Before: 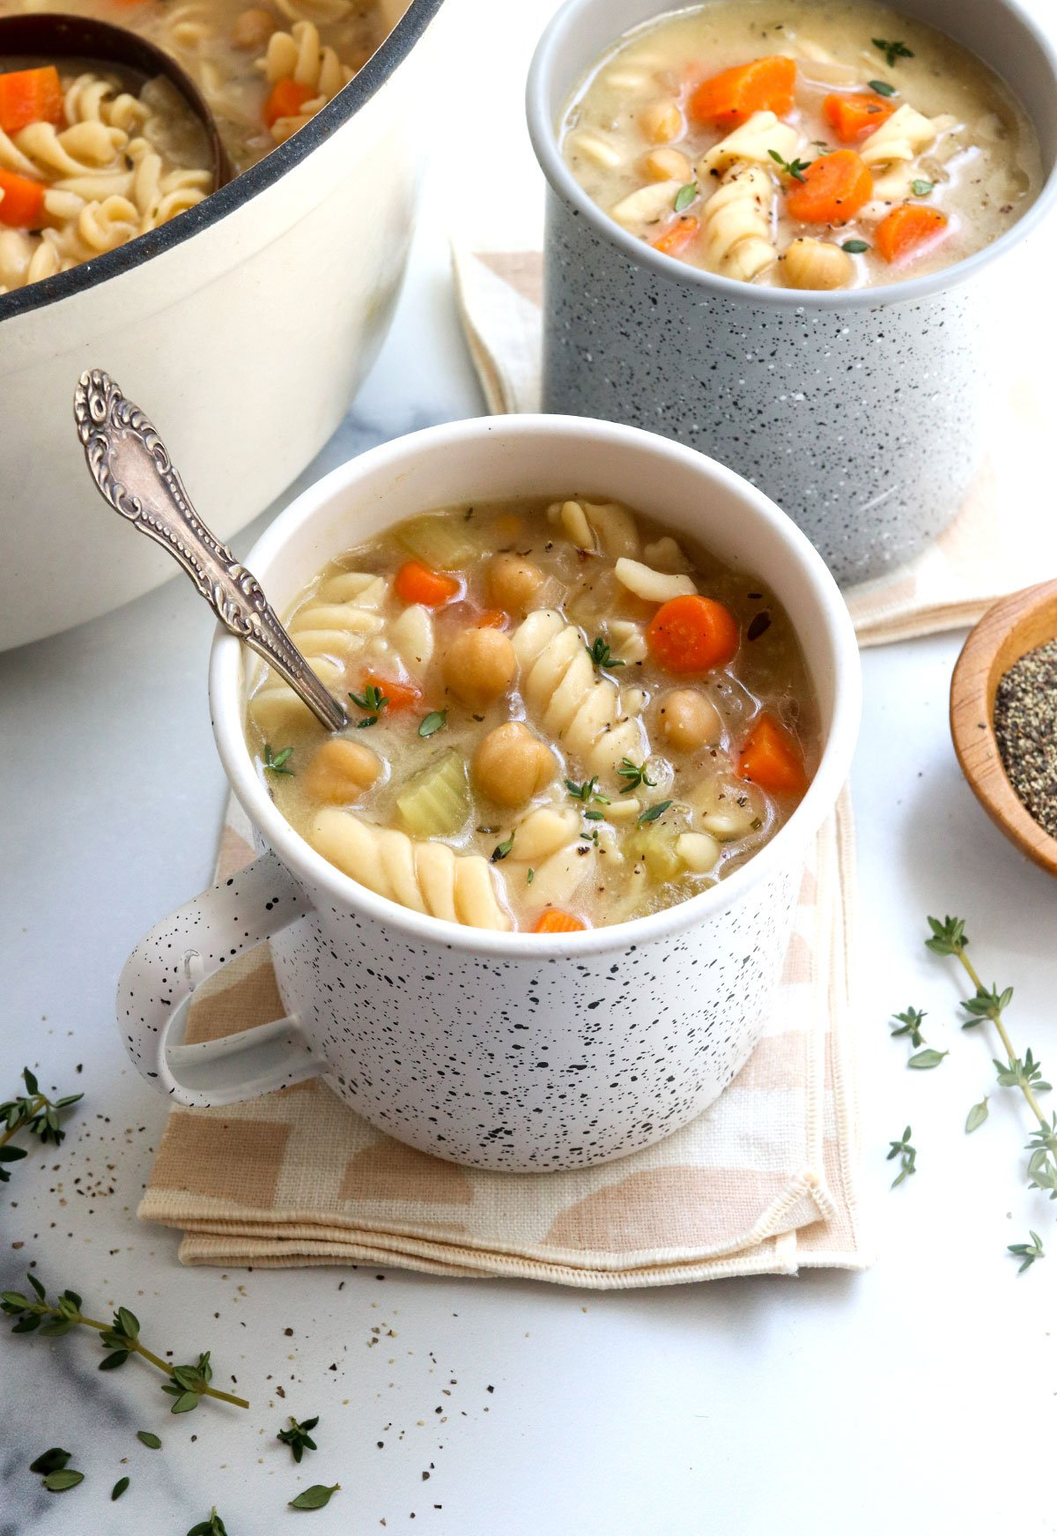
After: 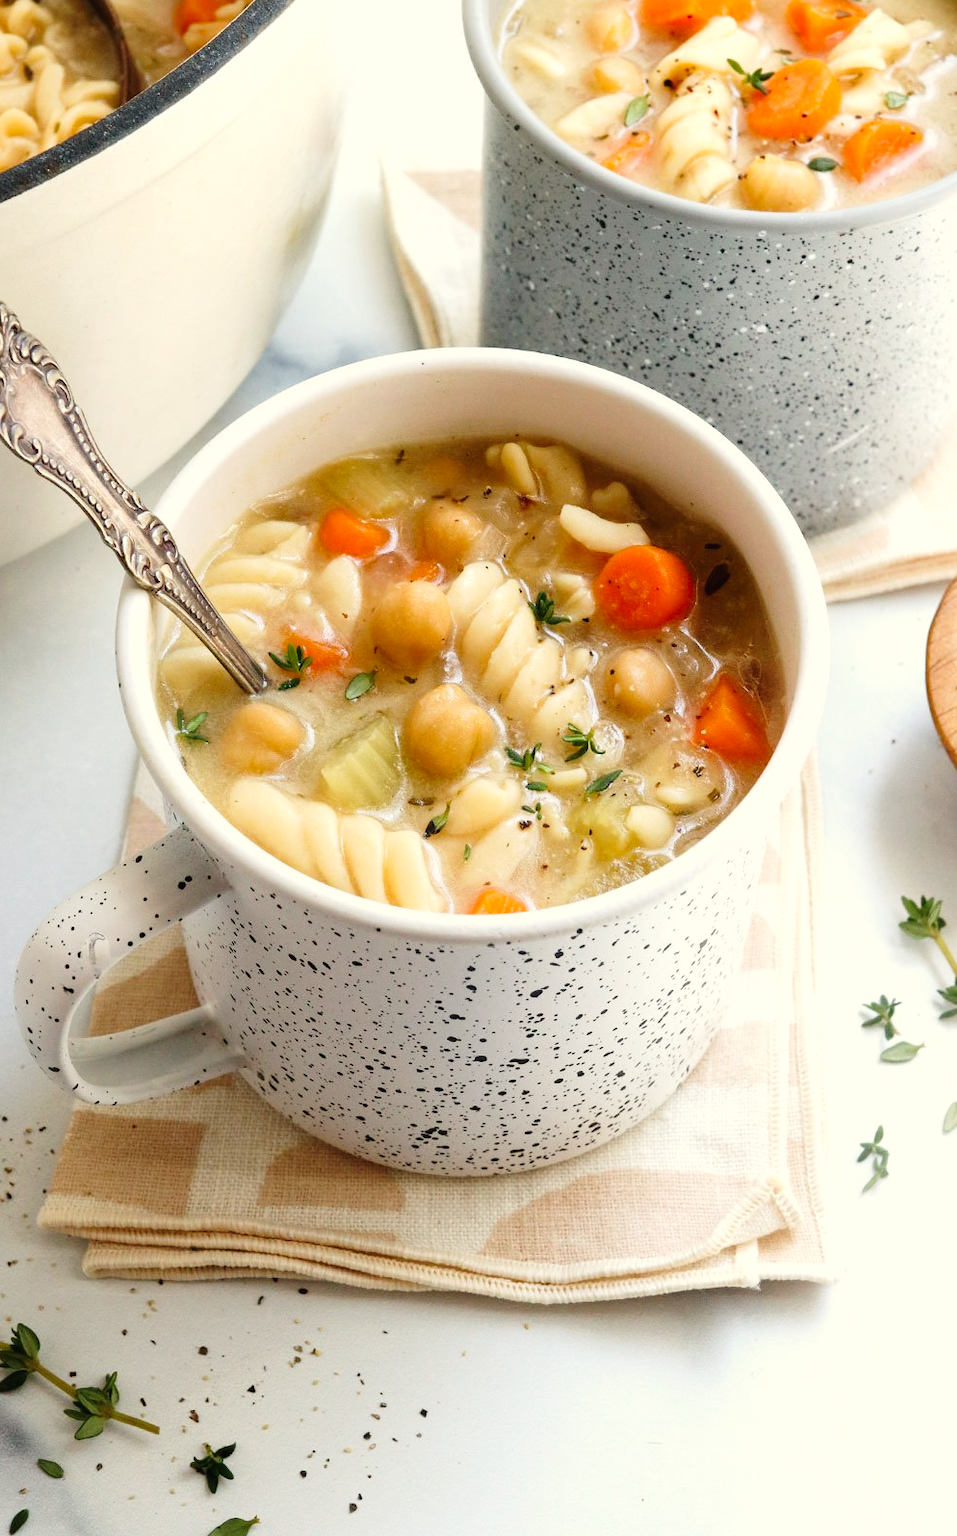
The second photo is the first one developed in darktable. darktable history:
tone curve: curves: ch0 [(0, 0) (0.003, 0.015) (0.011, 0.019) (0.025, 0.026) (0.044, 0.041) (0.069, 0.057) (0.1, 0.085) (0.136, 0.116) (0.177, 0.158) (0.224, 0.215) (0.277, 0.286) (0.335, 0.367) (0.399, 0.452) (0.468, 0.534) (0.543, 0.612) (0.623, 0.698) (0.709, 0.775) (0.801, 0.858) (0.898, 0.928) (1, 1)], preserve colors none
crop: left 9.807%, top 6.259%, right 7.334%, bottom 2.177%
white balance: red 1.029, blue 0.92
